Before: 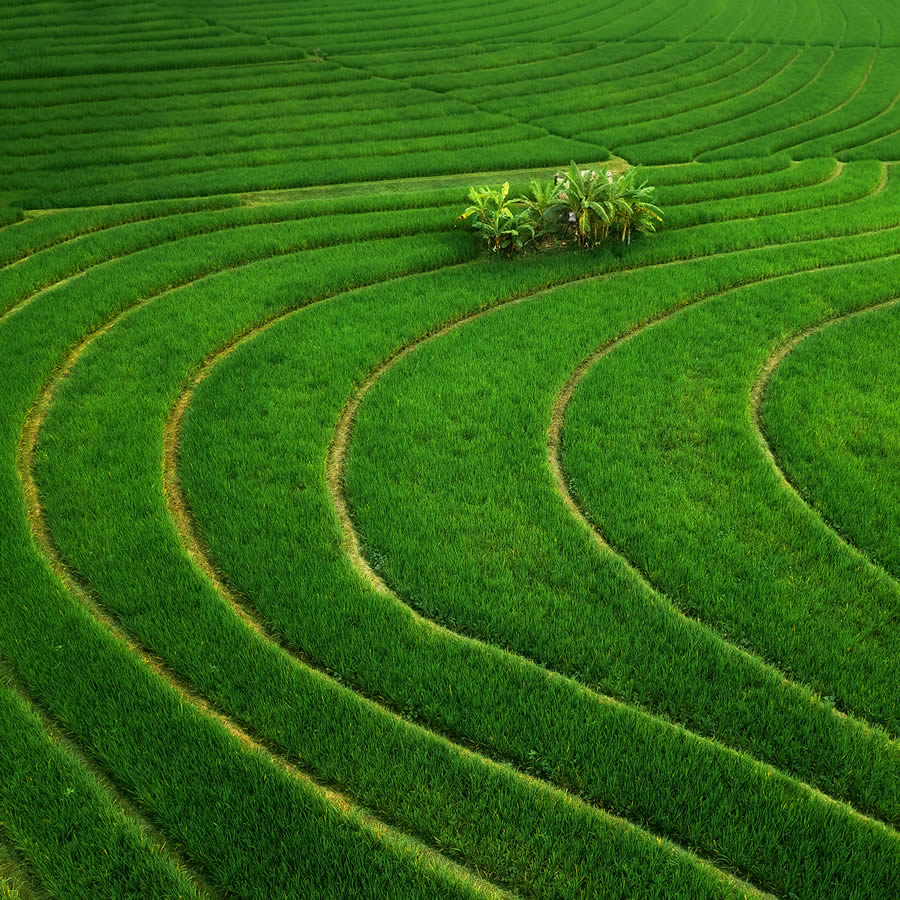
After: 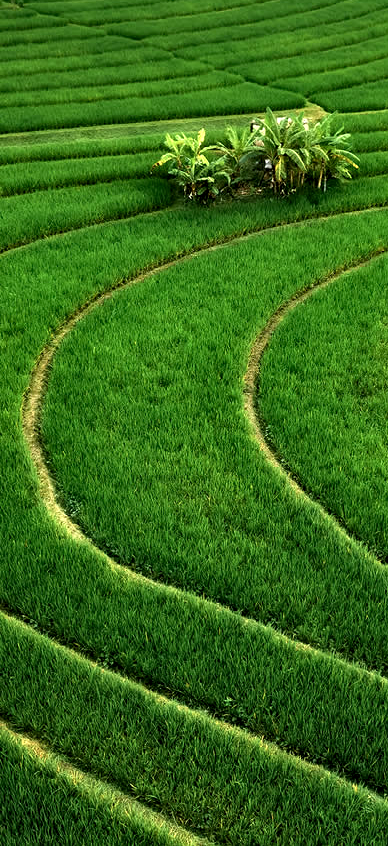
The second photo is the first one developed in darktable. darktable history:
contrast equalizer: octaves 7, y [[0.601, 0.6, 0.598, 0.598, 0.6, 0.601], [0.5 ×6], [0.5 ×6], [0 ×6], [0 ×6]]
crop: left 33.889%, top 5.953%, right 22.9%
